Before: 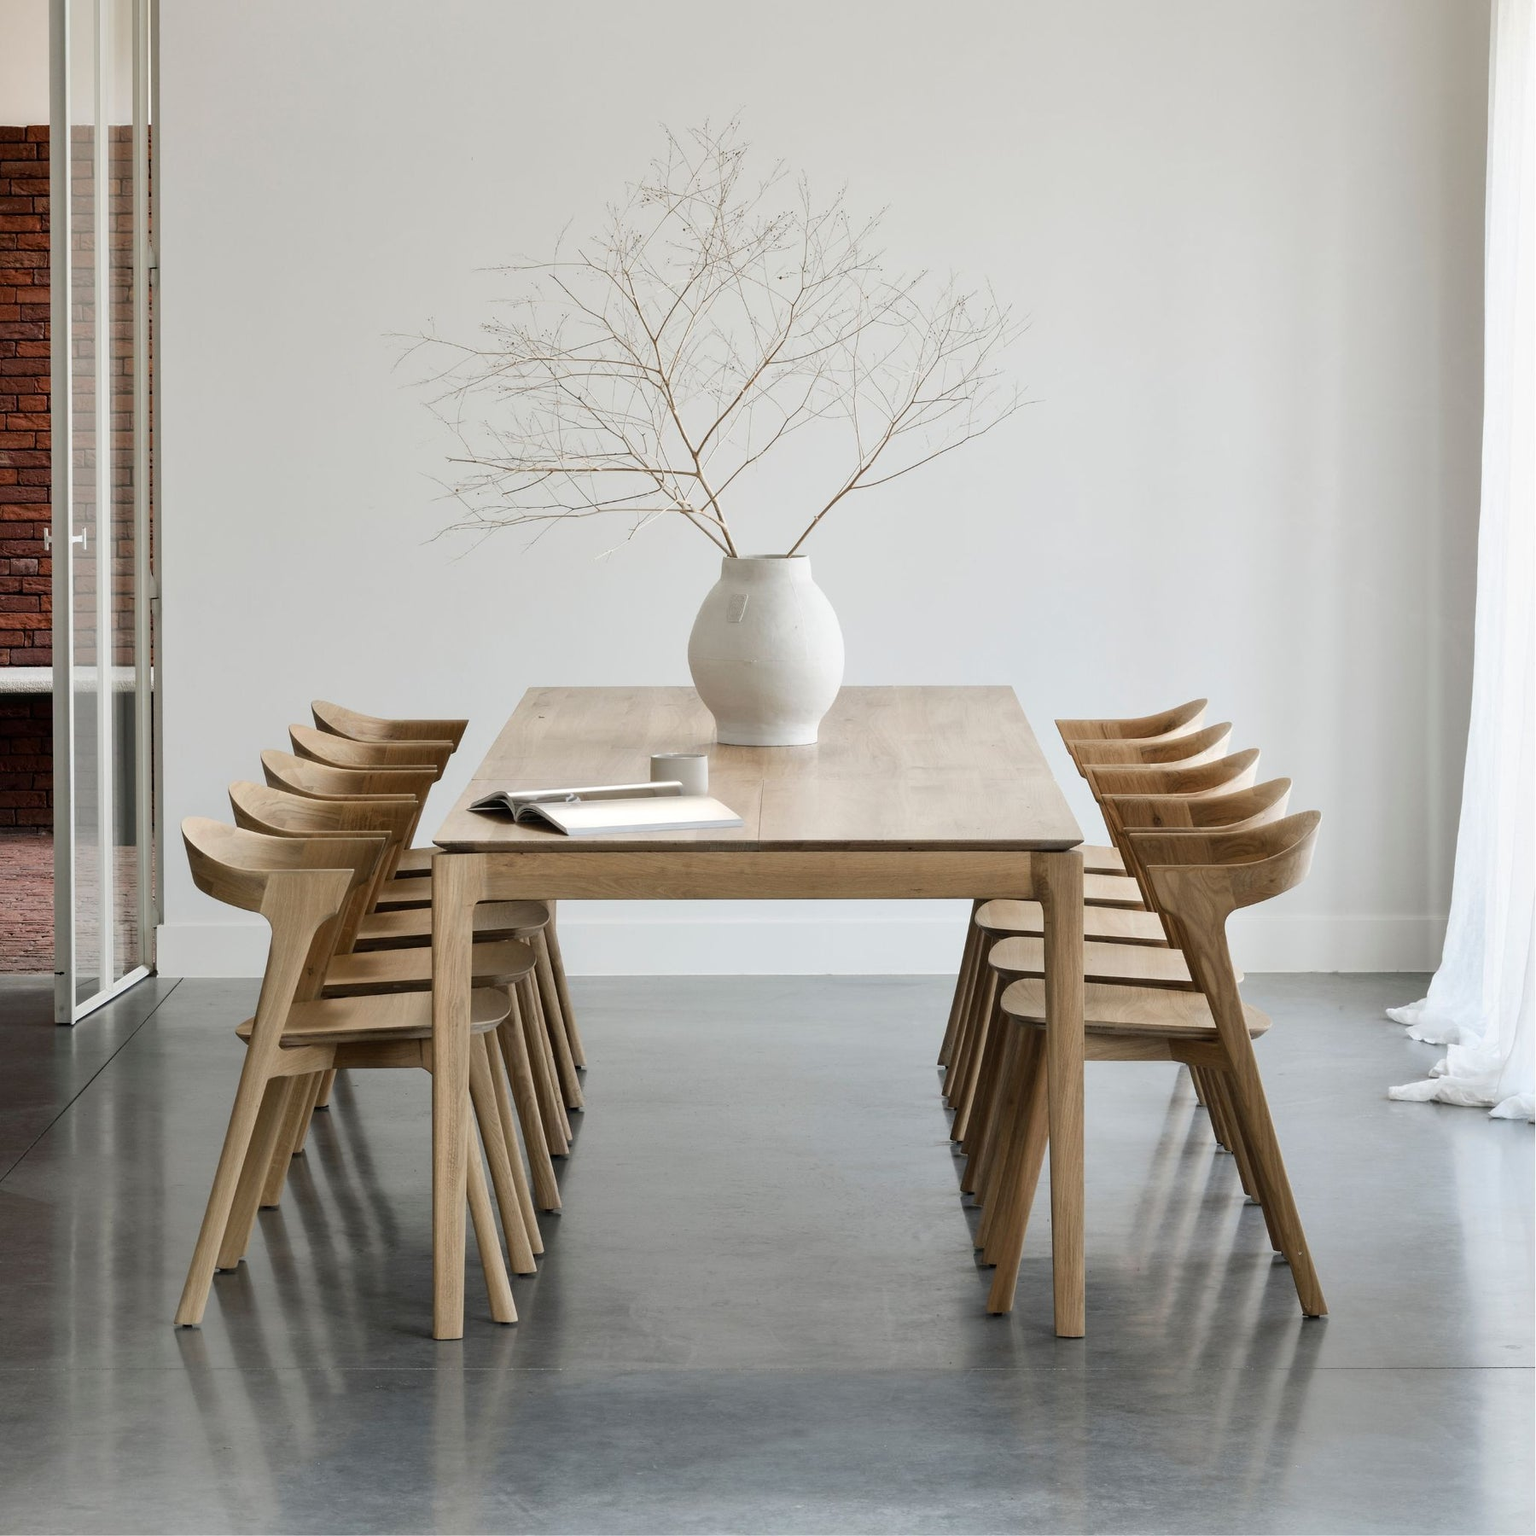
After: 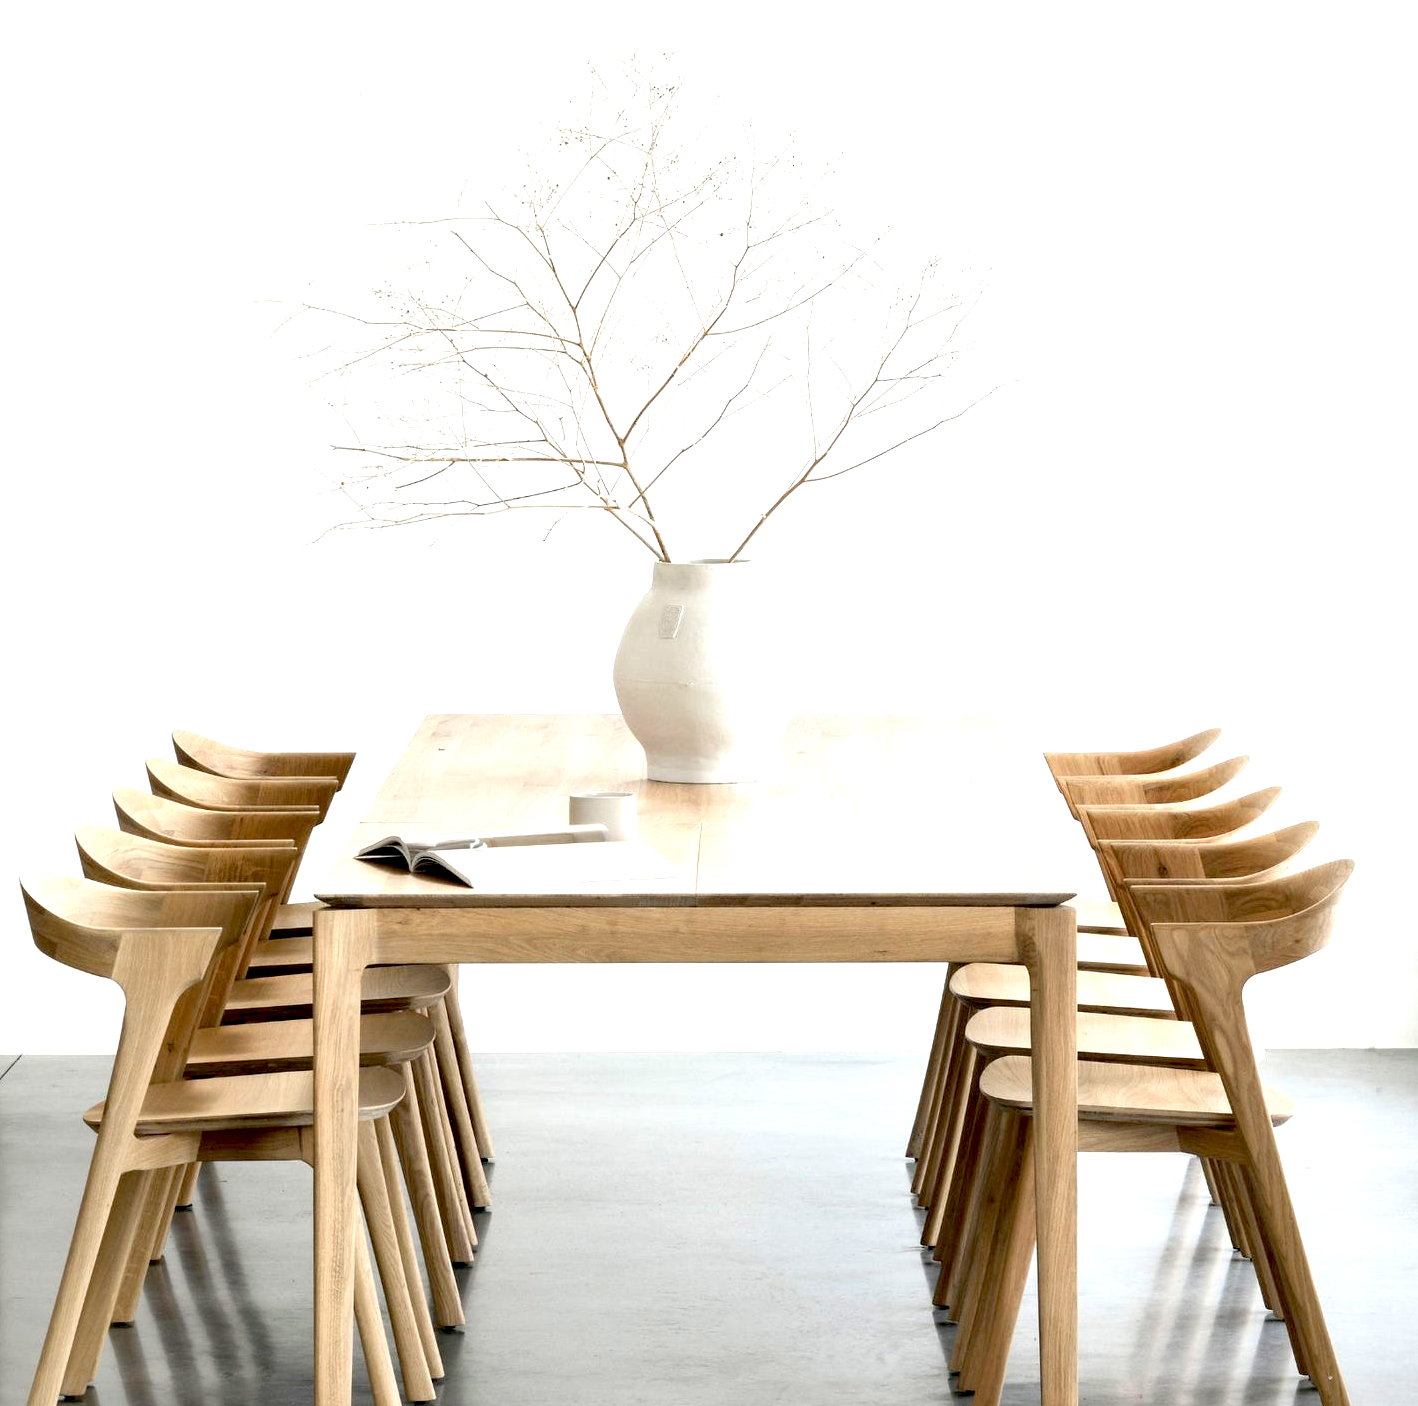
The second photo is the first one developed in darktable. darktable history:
exposure: black level correction 0.011, exposure 1.088 EV, compensate exposure bias true, compensate highlight preservation false
crop and rotate: left 10.77%, top 5.1%, right 10.41%, bottom 16.76%
